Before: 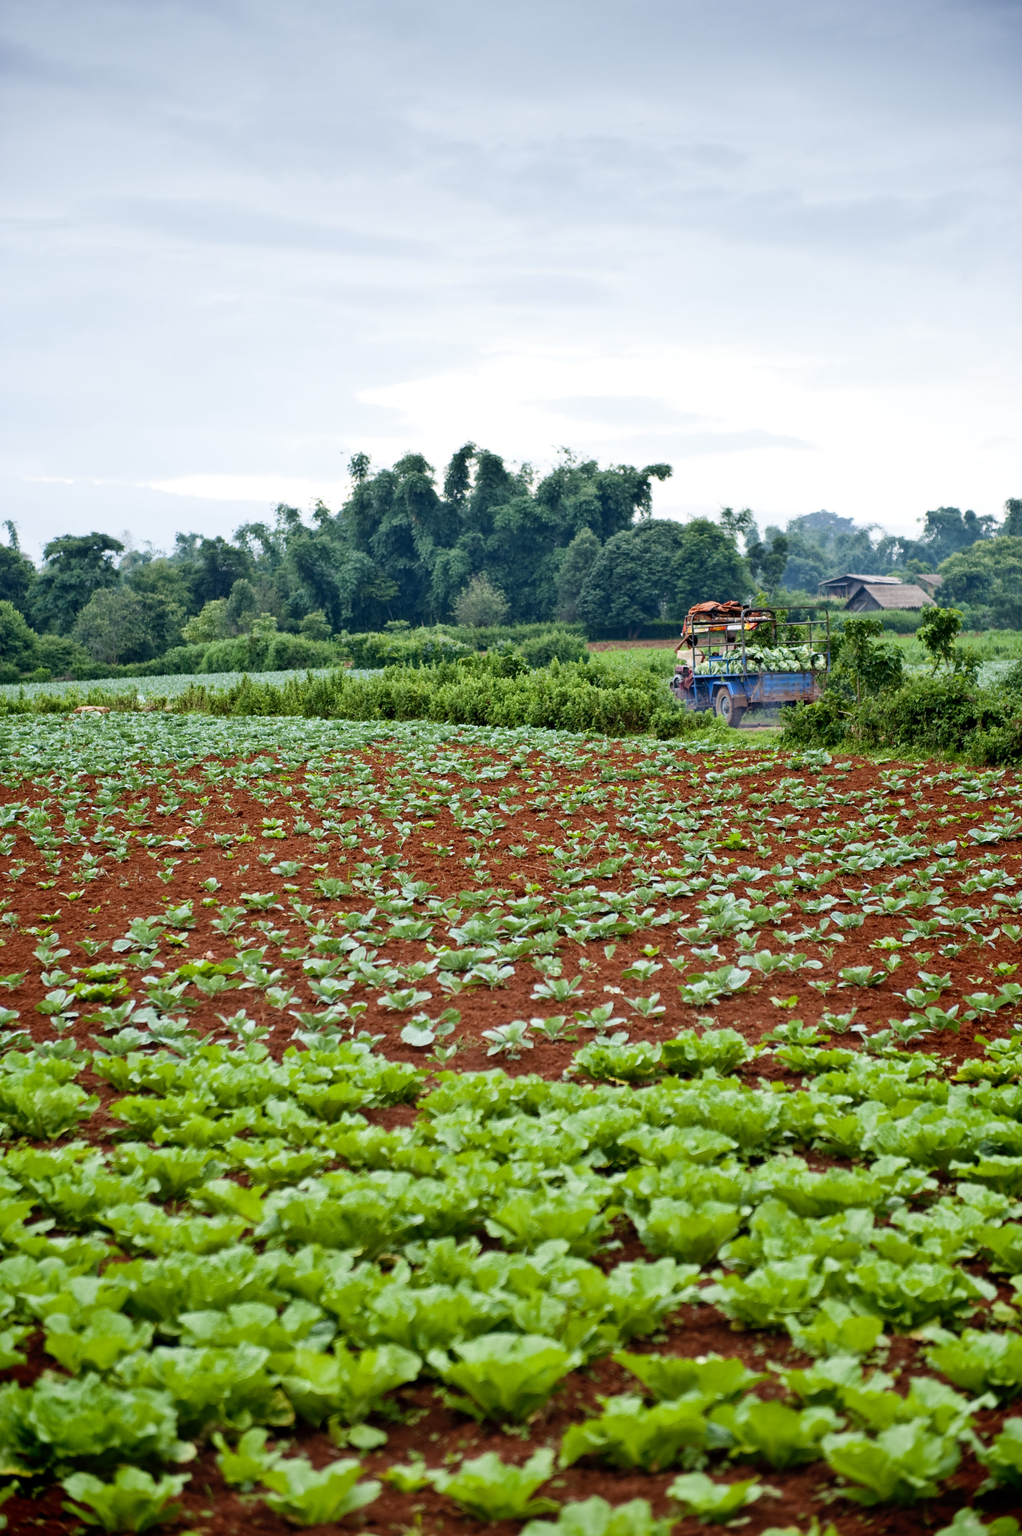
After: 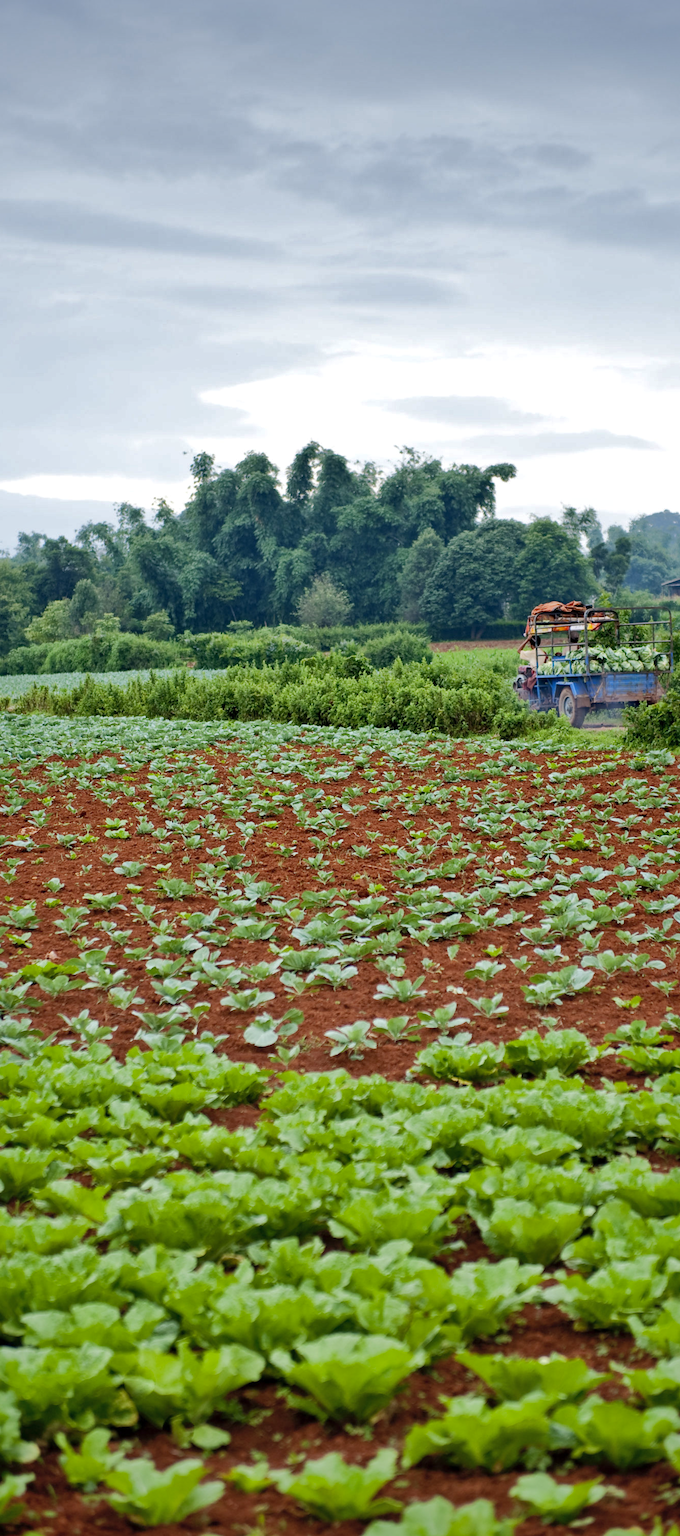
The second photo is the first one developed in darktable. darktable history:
crop and rotate: left 15.39%, right 17.972%
tone equalizer: edges refinement/feathering 500, mask exposure compensation -1.57 EV, preserve details no
shadows and highlights: shadows 40.16, highlights -59.73
